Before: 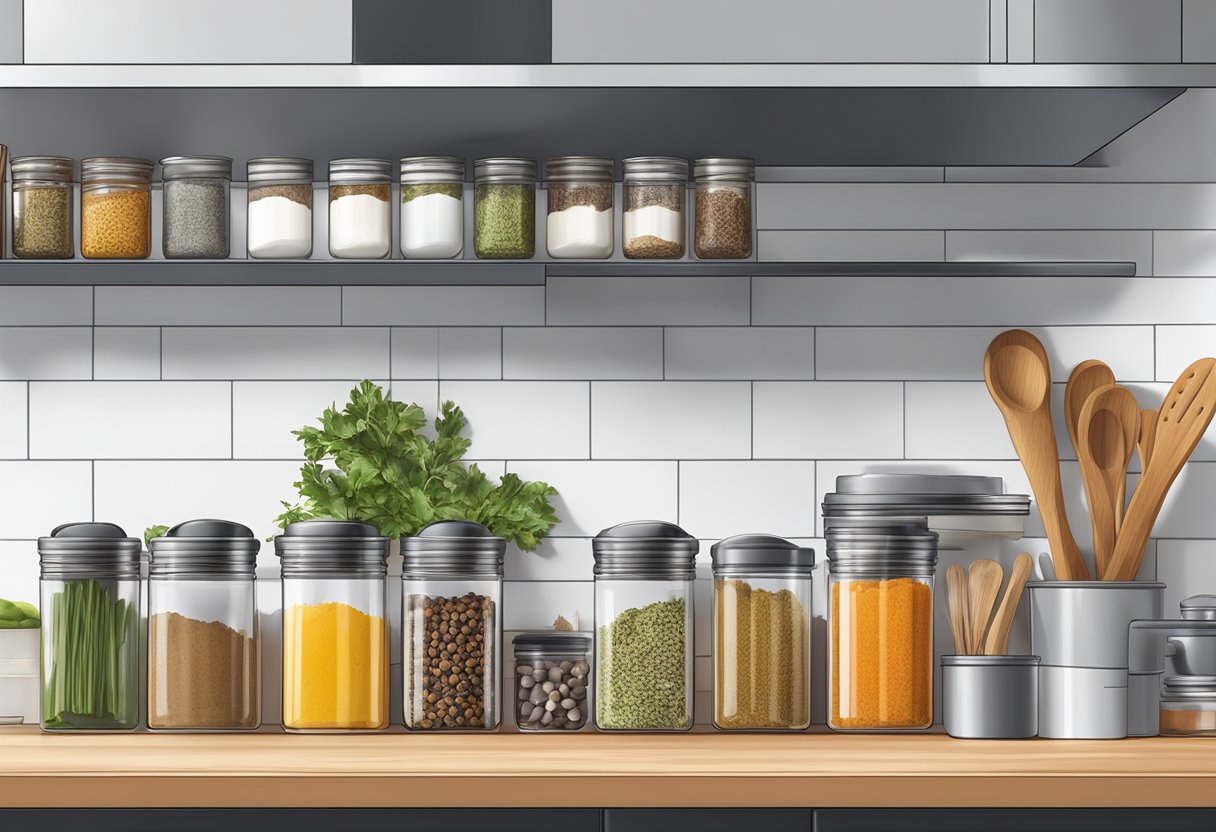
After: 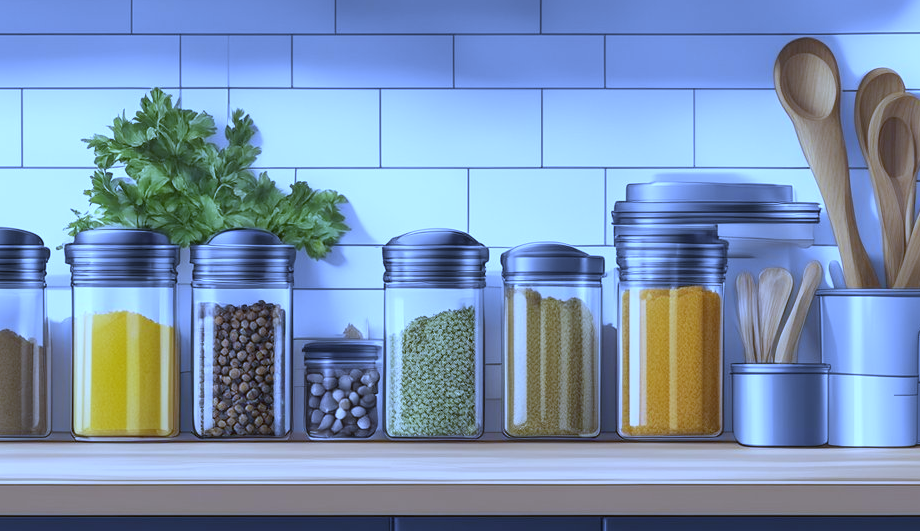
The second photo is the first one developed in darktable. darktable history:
crop and rotate: left 17.299%, top 35.115%, right 7.015%, bottom 1.024%
white balance: red 0.766, blue 1.537
